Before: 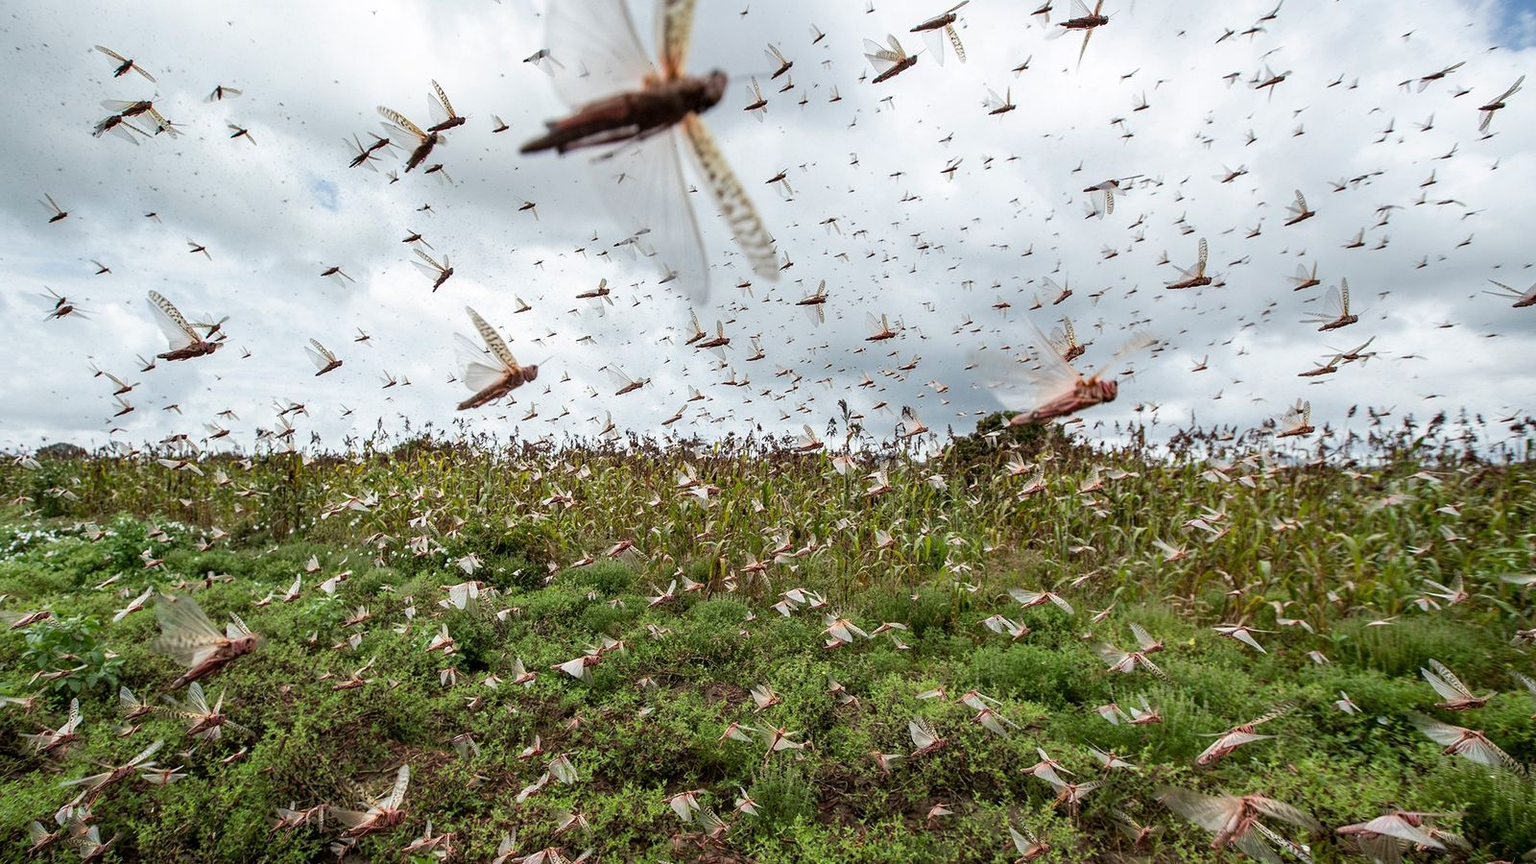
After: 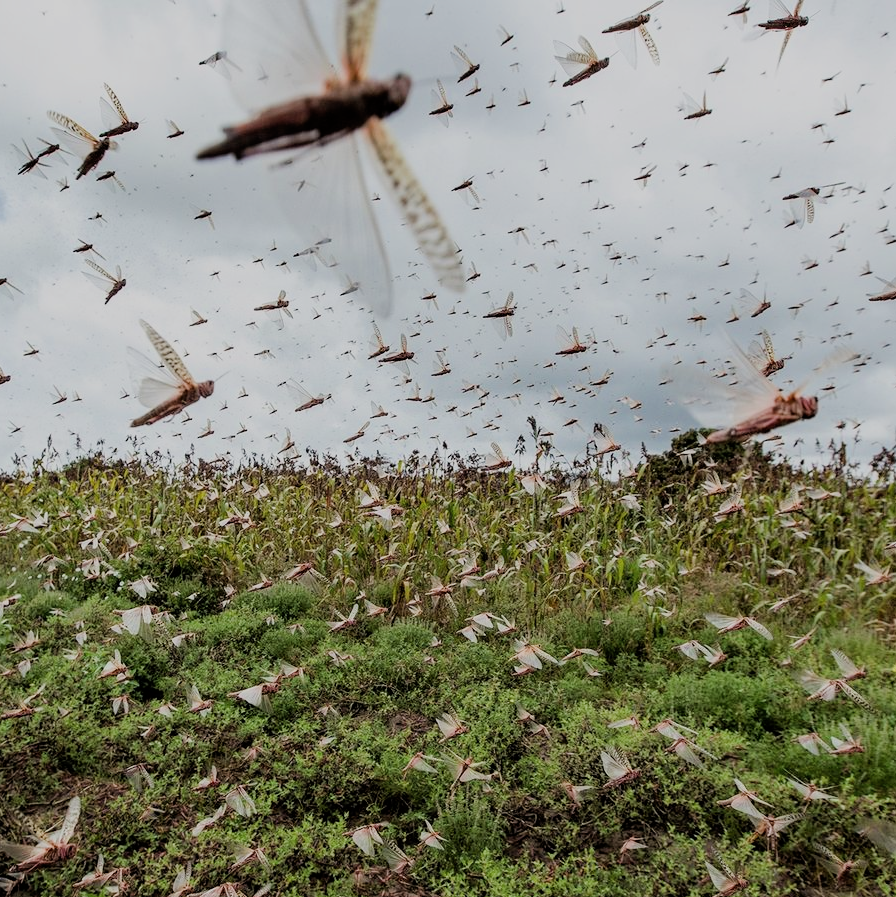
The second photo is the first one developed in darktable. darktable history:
filmic rgb: black relative exposure -7.15 EV, white relative exposure 5.36 EV, hardness 3.02
contrast brightness saturation: saturation -0.04
crop: left 21.674%, right 22.086%
